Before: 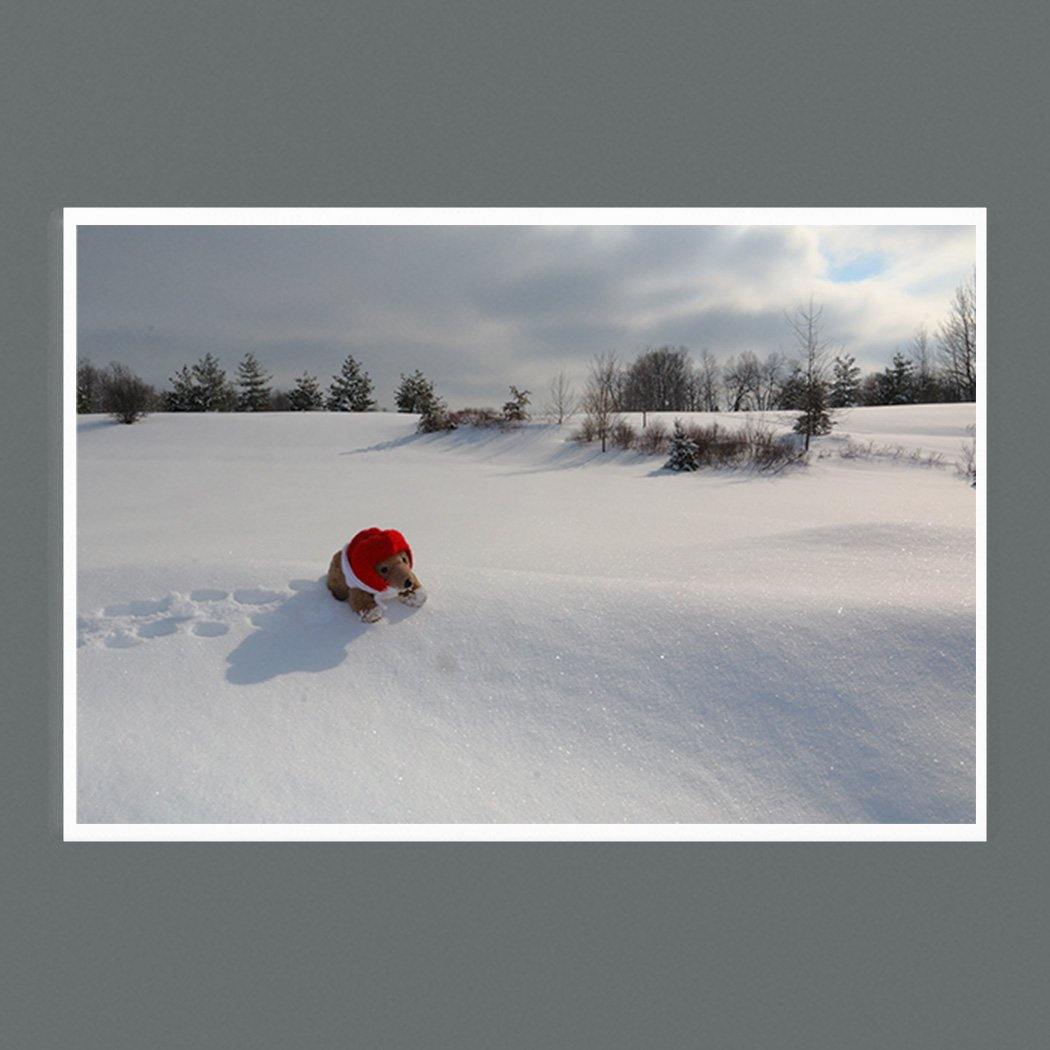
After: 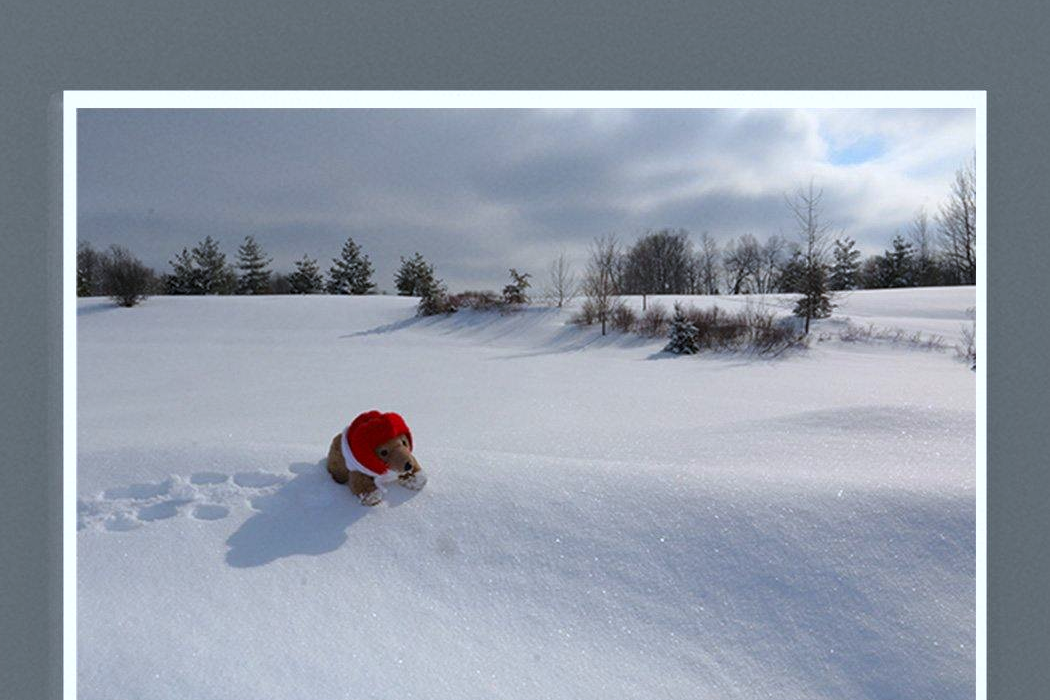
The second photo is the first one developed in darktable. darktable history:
crop: top 11.166%, bottom 22.168%
white balance: red 0.954, blue 1.079
local contrast: mode bilateral grid, contrast 20, coarseness 50, detail 120%, midtone range 0.2
